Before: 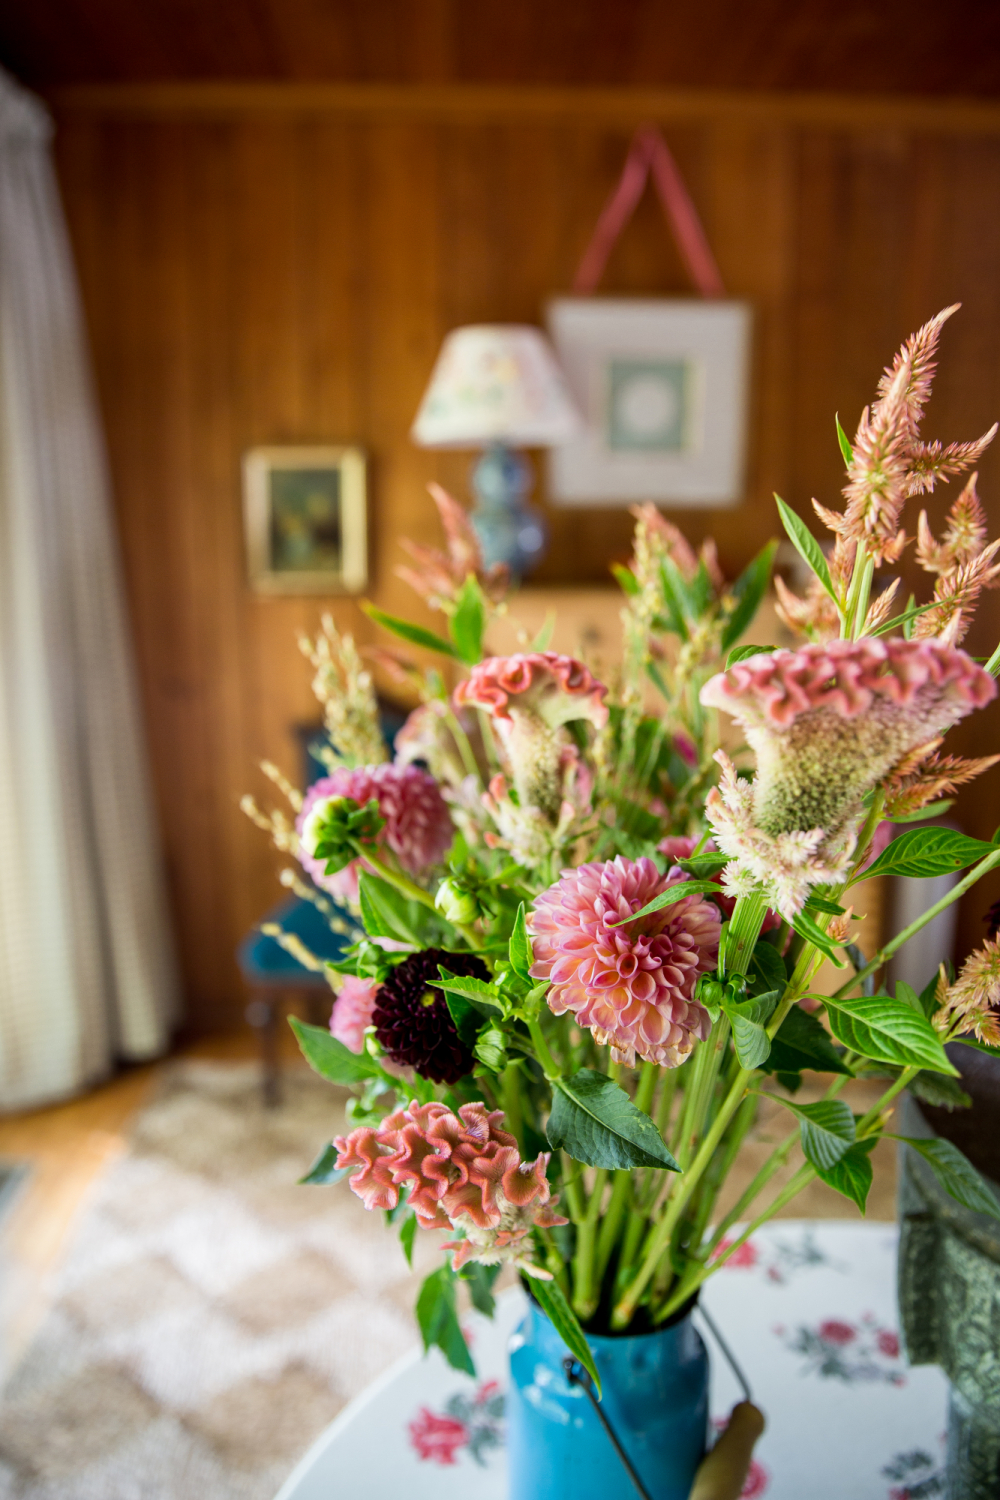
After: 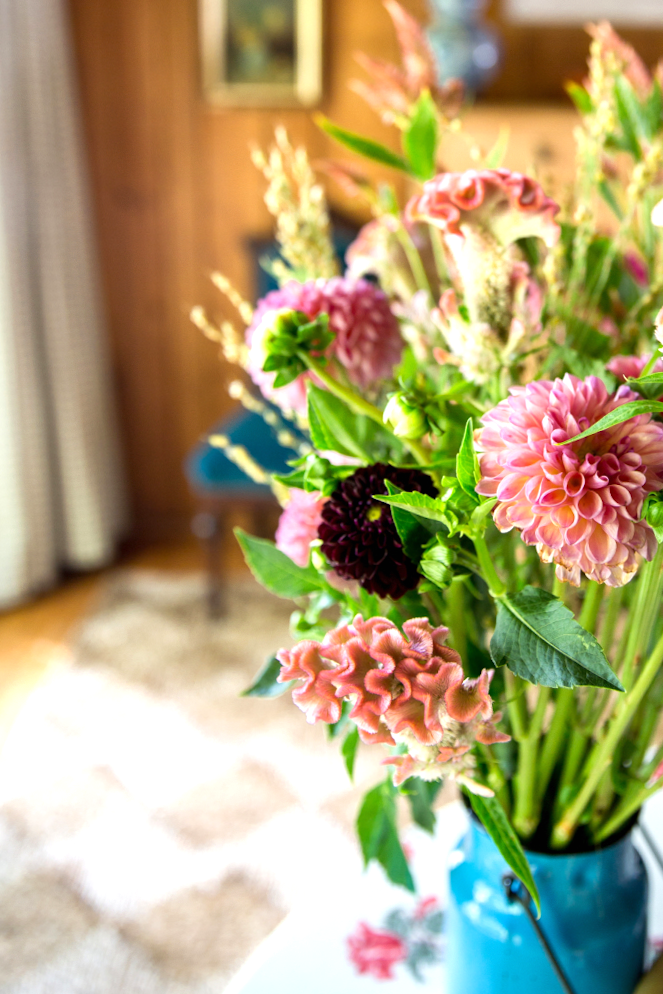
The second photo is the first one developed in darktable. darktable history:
tone curve: color space Lab, independent channels, preserve colors none
exposure: black level correction 0, exposure 0.59 EV, compensate exposure bias true, compensate highlight preservation false
crop and rotate: angle -1.08°, left 3.641%, top 31.817%, right 28.134%
